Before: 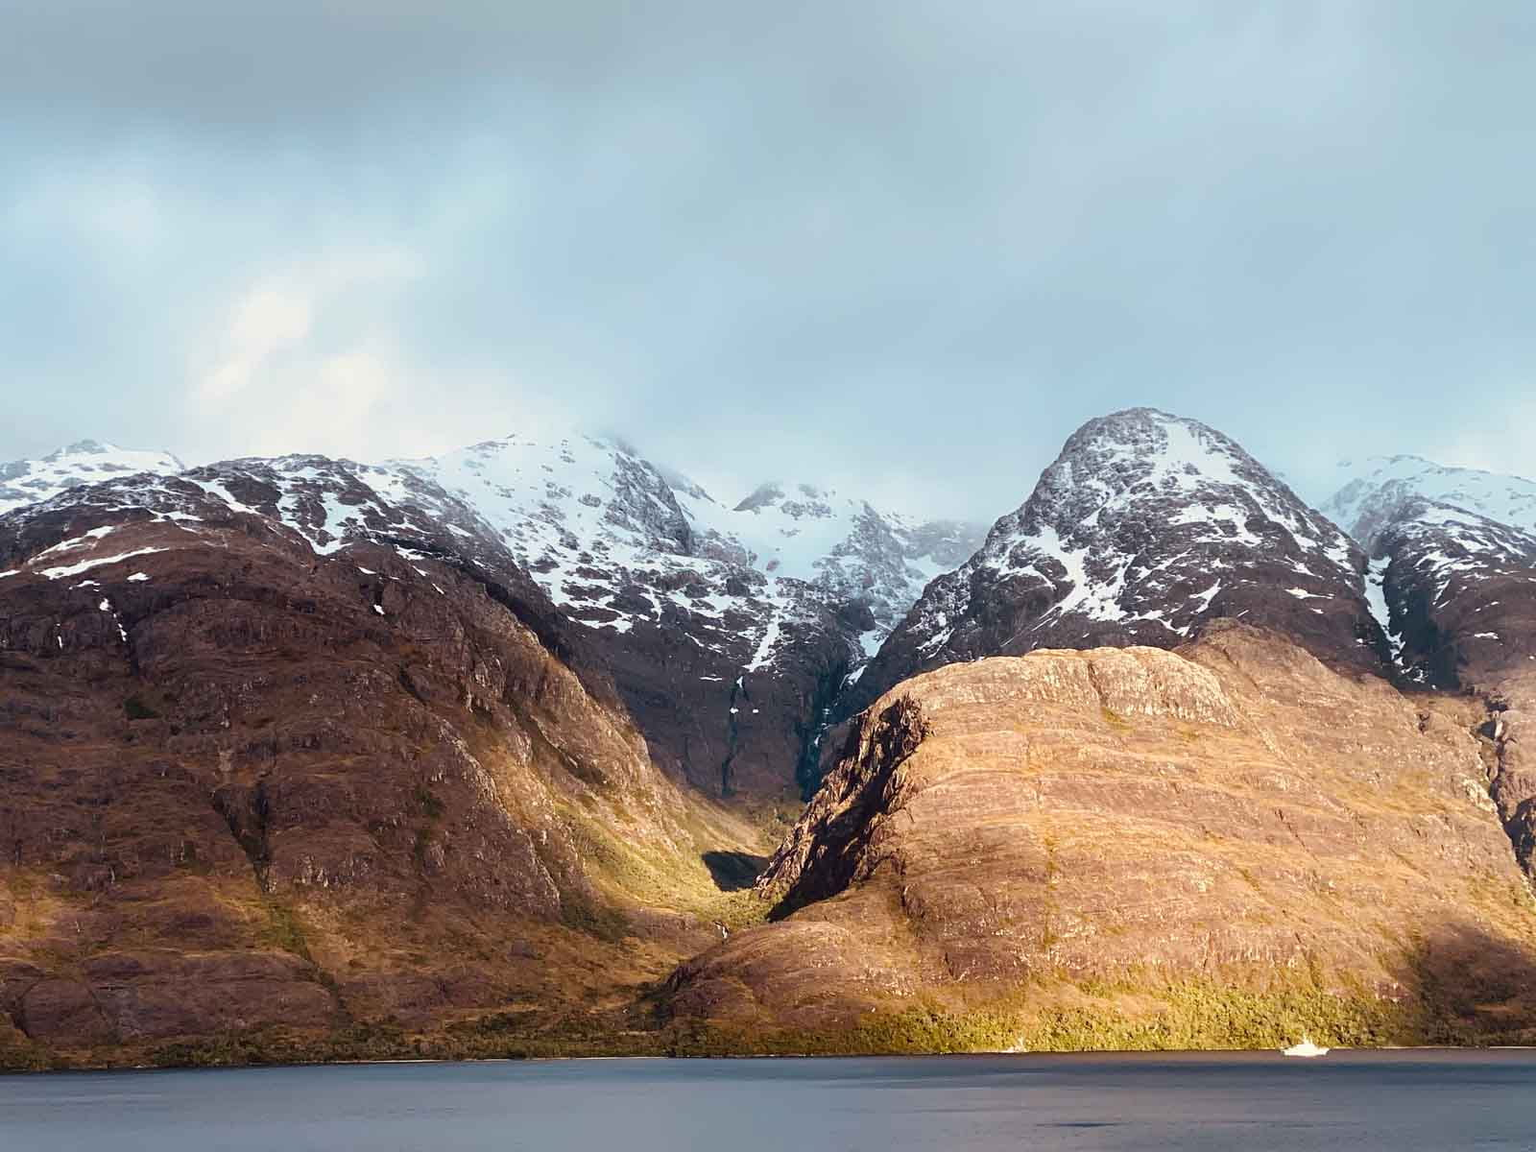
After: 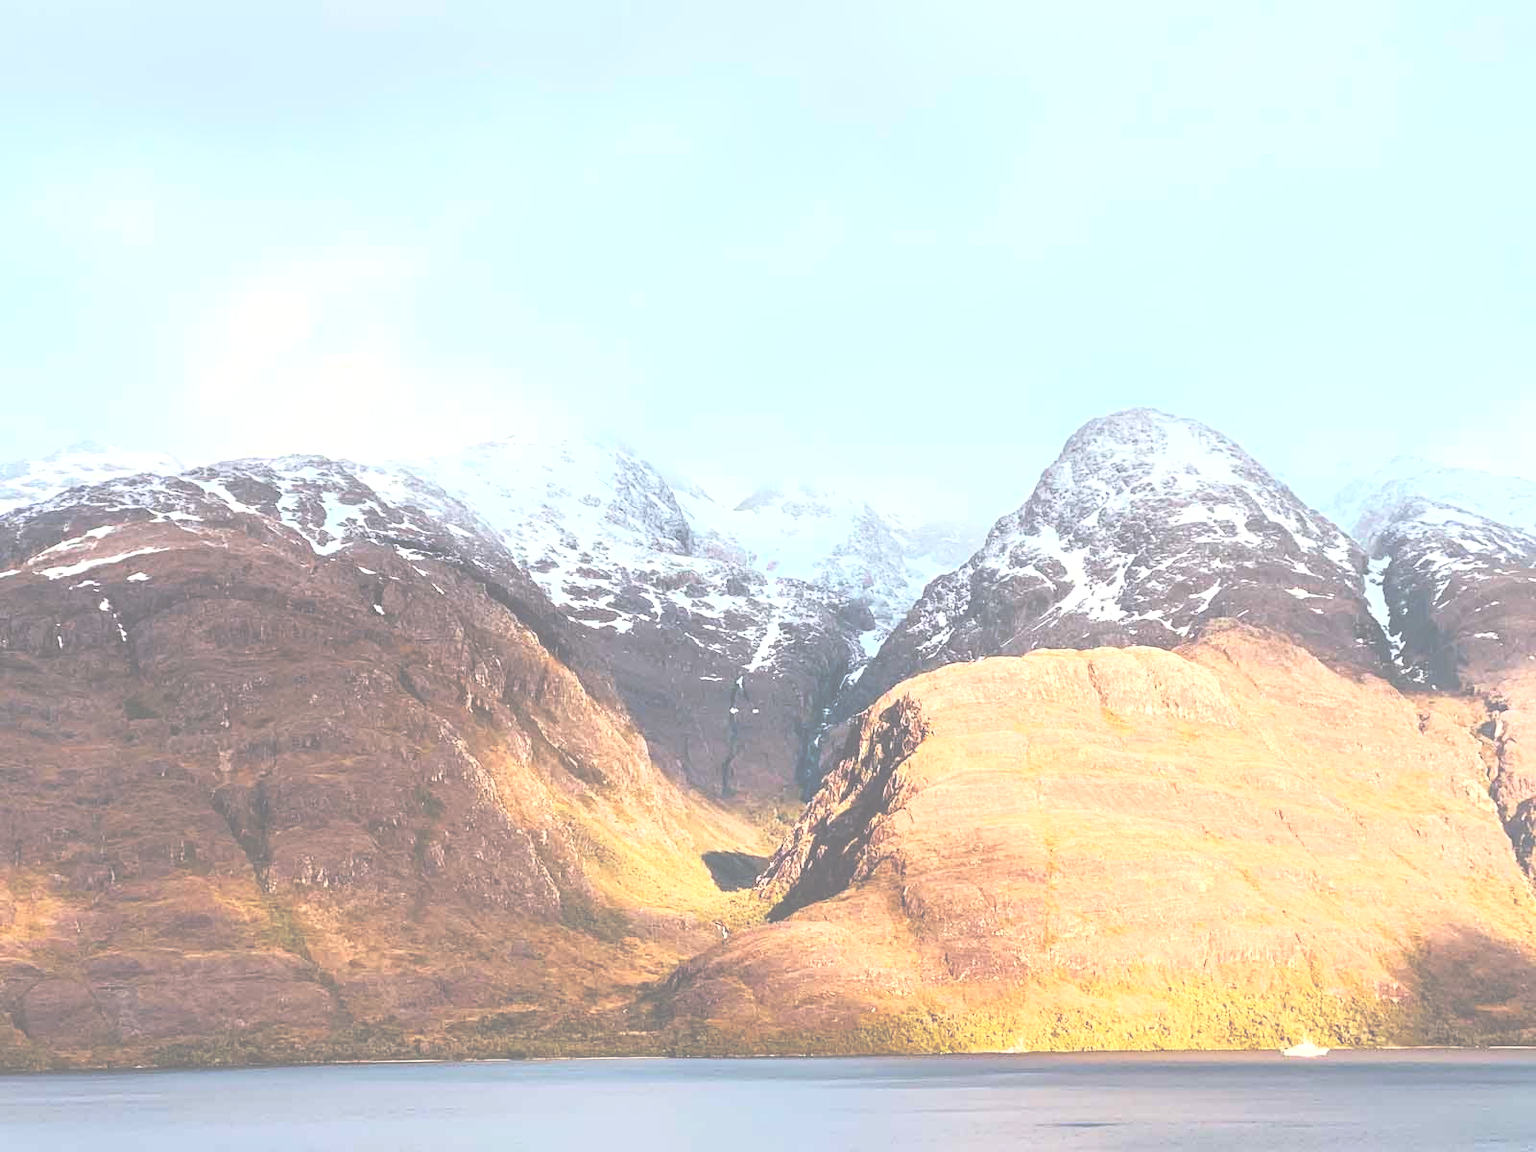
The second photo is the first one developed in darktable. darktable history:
exposure: black level correction -0.07, exposure 0.5 EV, compensate exposure bias true, compensate highlight preservation false
base curve: curves: ch0 [(0, 0) (0.028, 0.03) (0.121, 0.232) (0.46, 0.748) (0.859, 0.968) (1, 1)]
